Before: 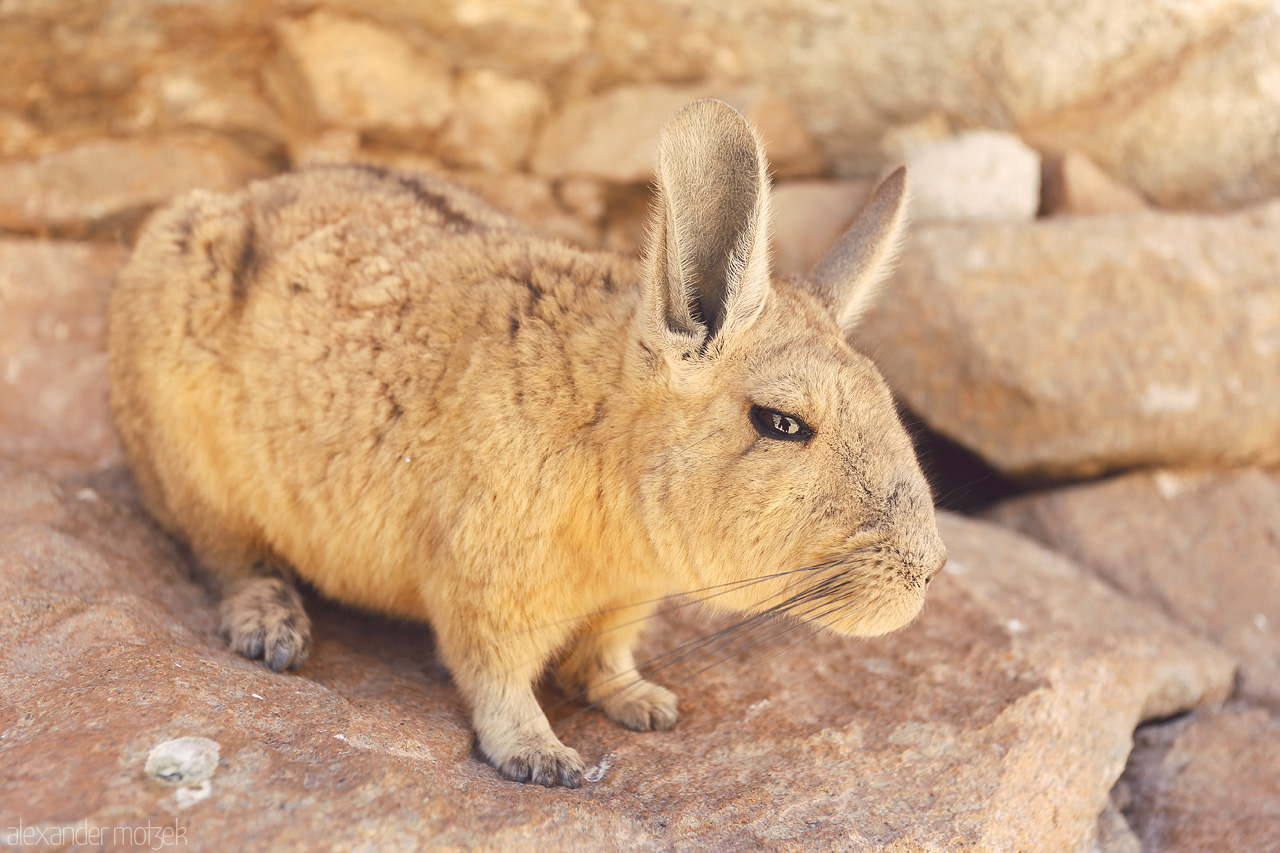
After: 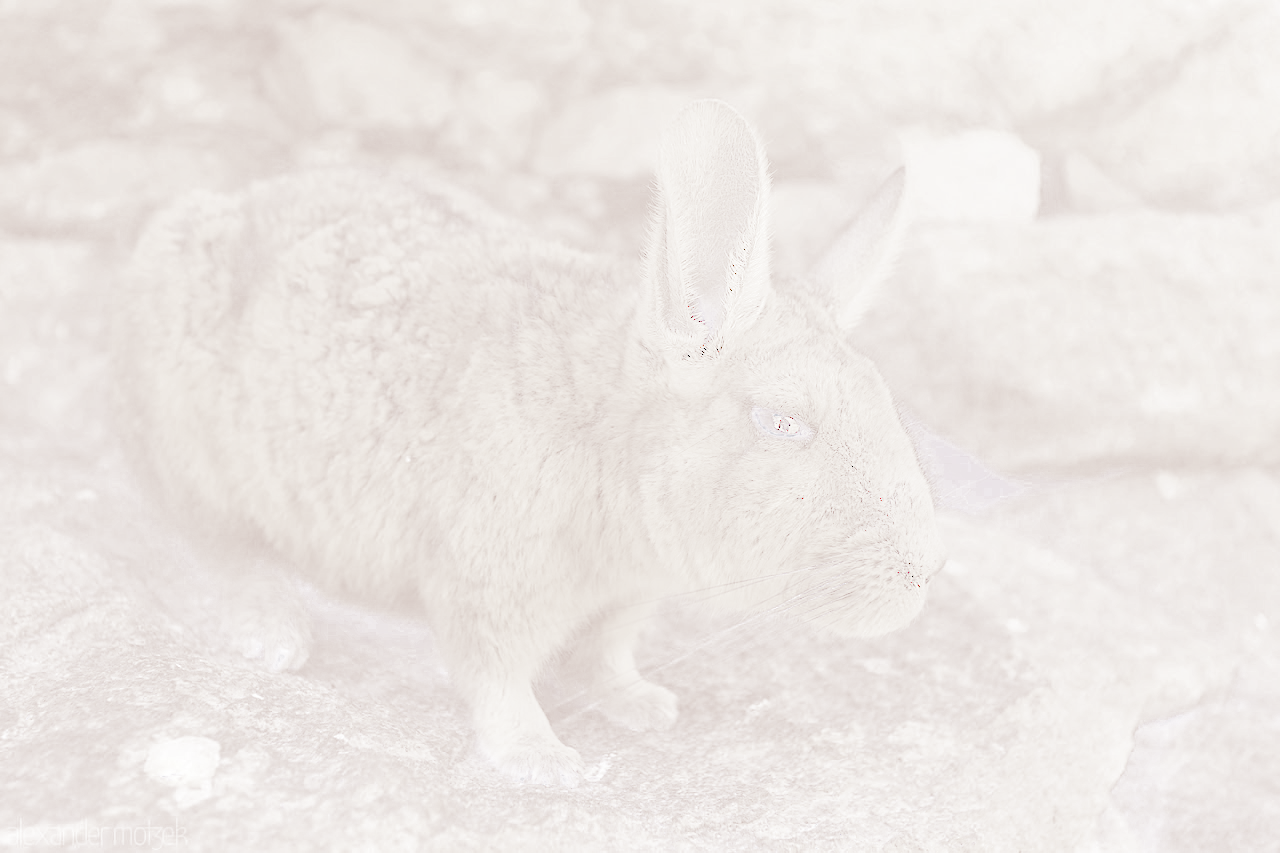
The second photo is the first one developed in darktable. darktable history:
exposure: exposure 7.915 EV, compensate highlight preservation false
sharpen: on, module defaults
tone equalizer: -8 EV -0.422 EV, -7 EV -0.428 EV, -6 EV -0.341 EV, -5 EV -0.21 EV, -3 EV 0.249 EV, -2 EV 0.323 EV, -1 EV 0.405 EV, +0 EV 0.443 EV, edges refinement/feathering 500, mask exposure compensation -1.57 EV, preserve details guided filter
filmic rgb: middle gray luminance 21.97%, black relative exposure -14.08 EV, white relative exposure 2.97 EV, target black luminance 0%, hardness 8.78, latitude 60.32%, contrast 1.211, highlights saturation mix 5.16%, shadows ↔ highlights balance 41.97%, add noise in highlights 0.002, preserve chrominance max RGB, color science v3 (2019), use custom middle-gray values true, contrast in highlights soft
